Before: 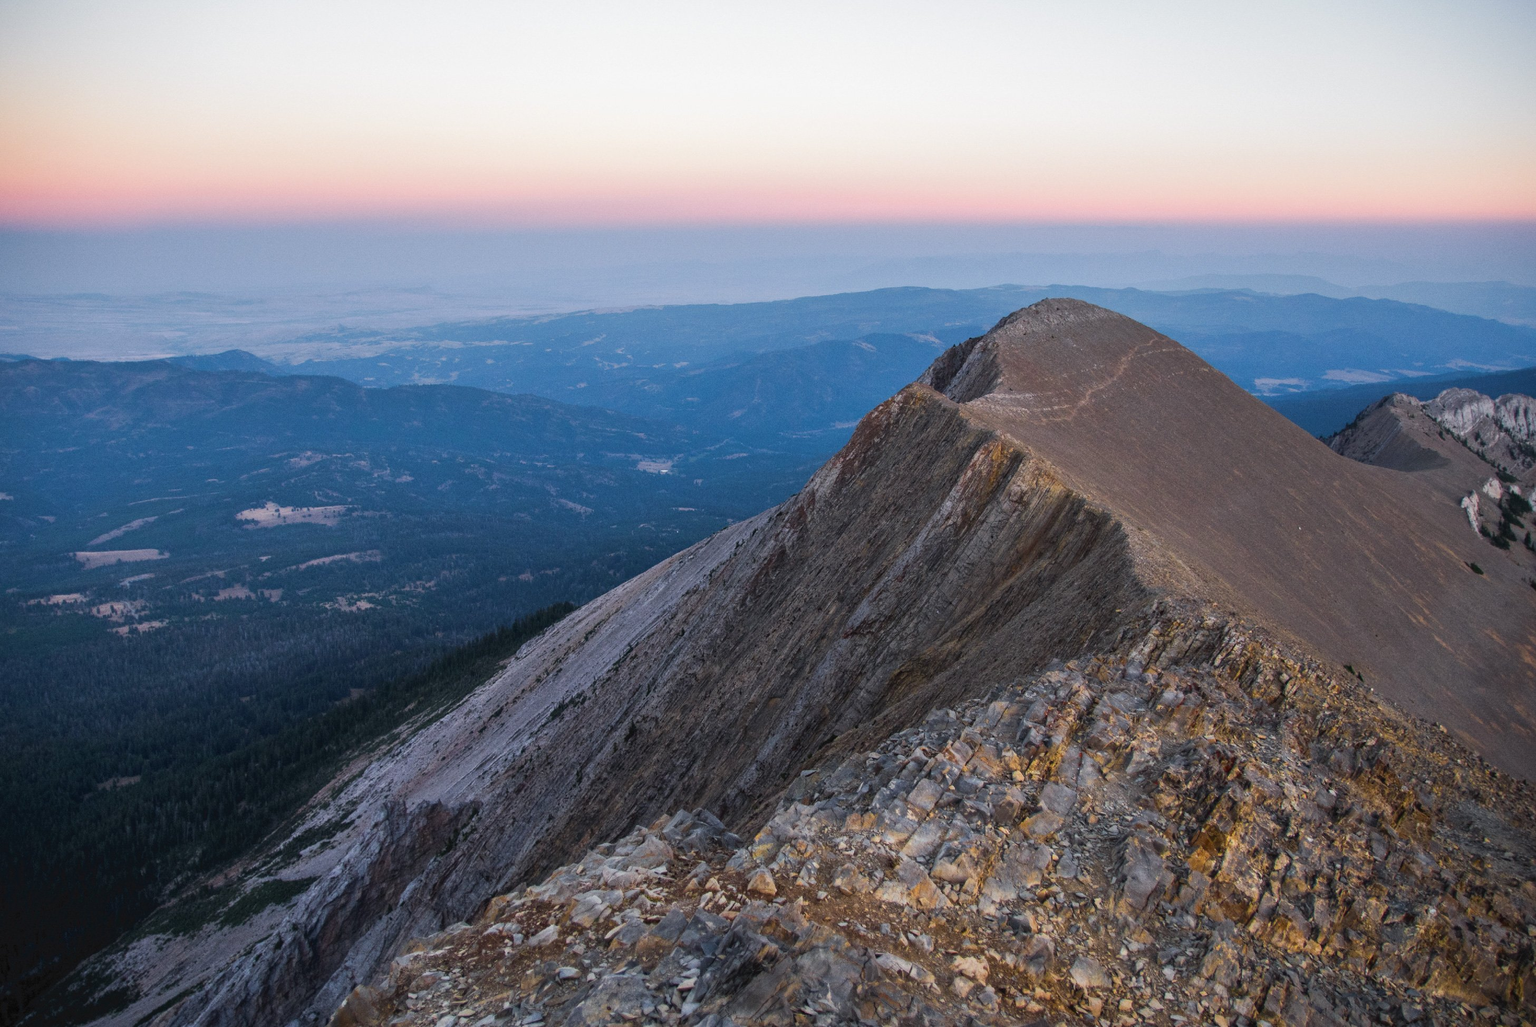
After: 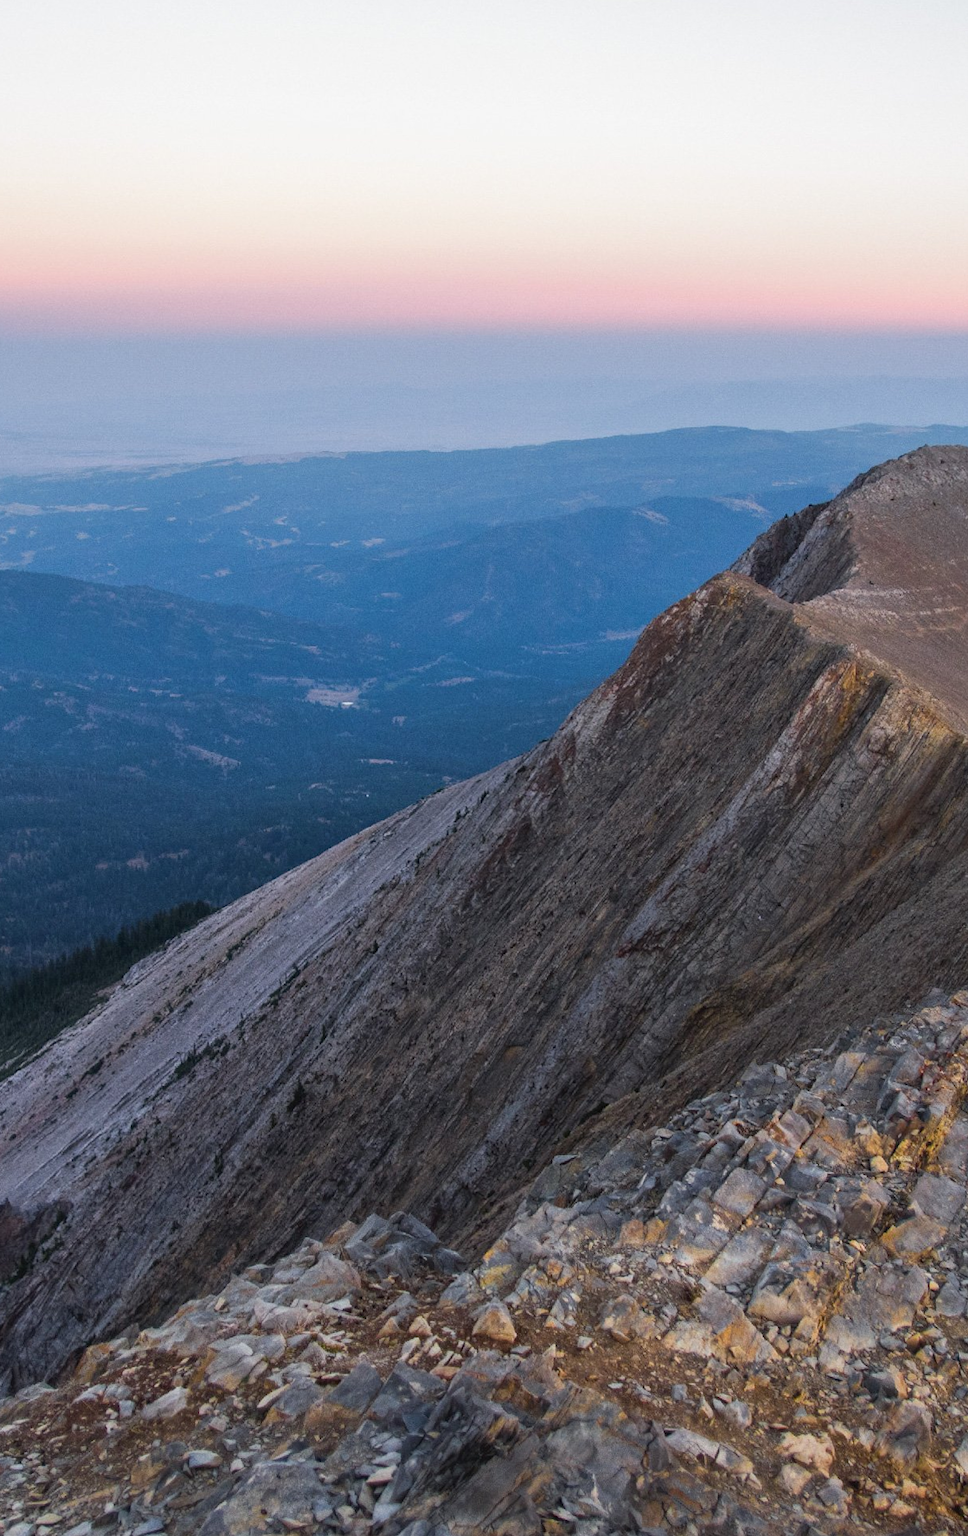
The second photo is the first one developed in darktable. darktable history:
crop: left 28.583%, right 29.231%
rotate and perspective: rotation 0.174°, lens shift (vertical) 0.013, lens shift (horizontal) 0.019, shear 0.001, automatic cropping original format, crop left 0.007, crop right 0.991, crop top 0.016, crop bottom 0.997
